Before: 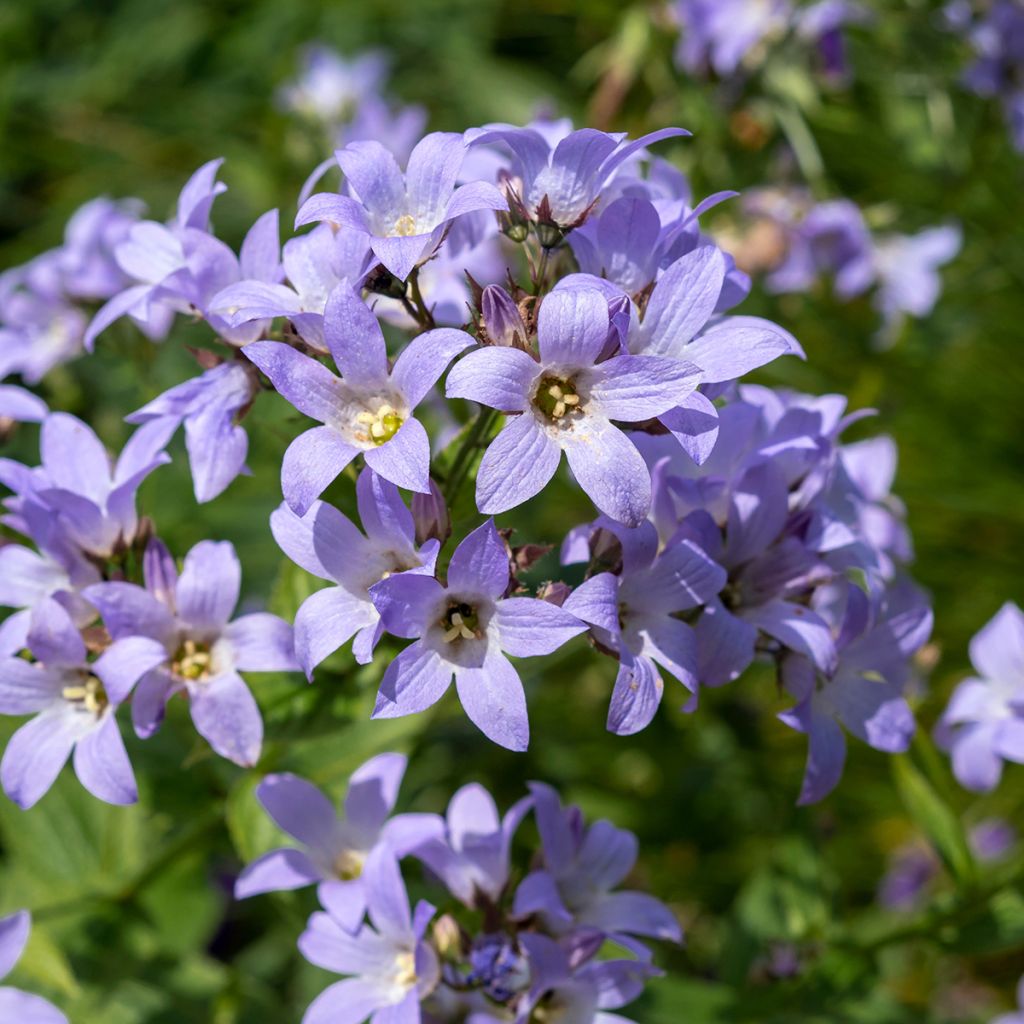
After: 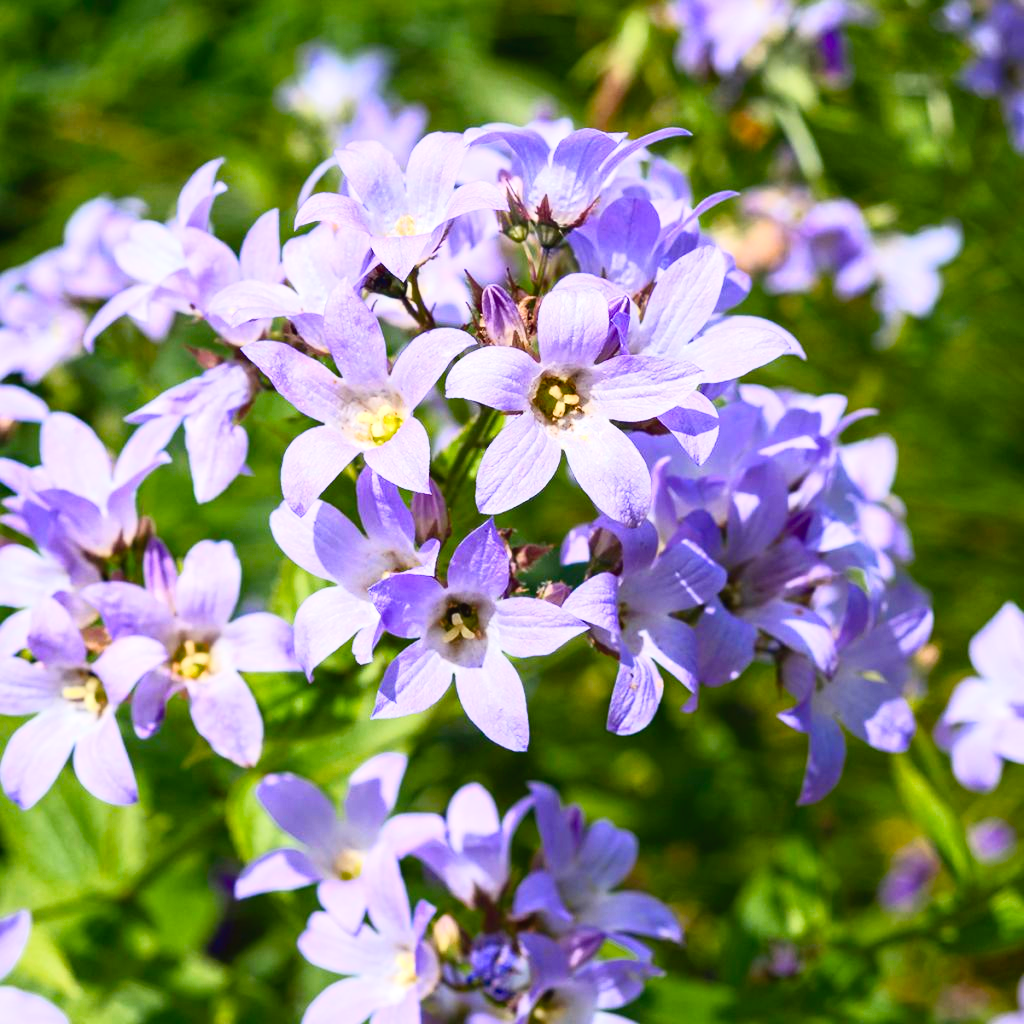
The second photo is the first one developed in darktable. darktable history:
contrast brightness saturation: contrast 0.2, brightness 0.15, saturation 0.14
tone curve: curves: ch0 [(0, 0.028) (0.138, 0.156) (0.468, 0.516) (0.754, 0.823) (1, 1)], color space Lab, linked channels, preserve colors none
color balance rgb: linear chroma grading › shadows 32%, linear chroma grading › global chroma -2%, linear chroma grading › mid-tones 4%, perceptual saturation grading › global saturation -2%, perceptual saturation grading › highlights -8%, perceptual saturation grading › mid-tones 8%, perceptual saturation grading › shadows 4%, perceptual brilliance grading › highlights 8%, perceptual brilliance grading › mid-tones 4%, perceptual brilliance grading › shadows 2%, global vibrance 16%, saturation formula JzAzBz (2021)
